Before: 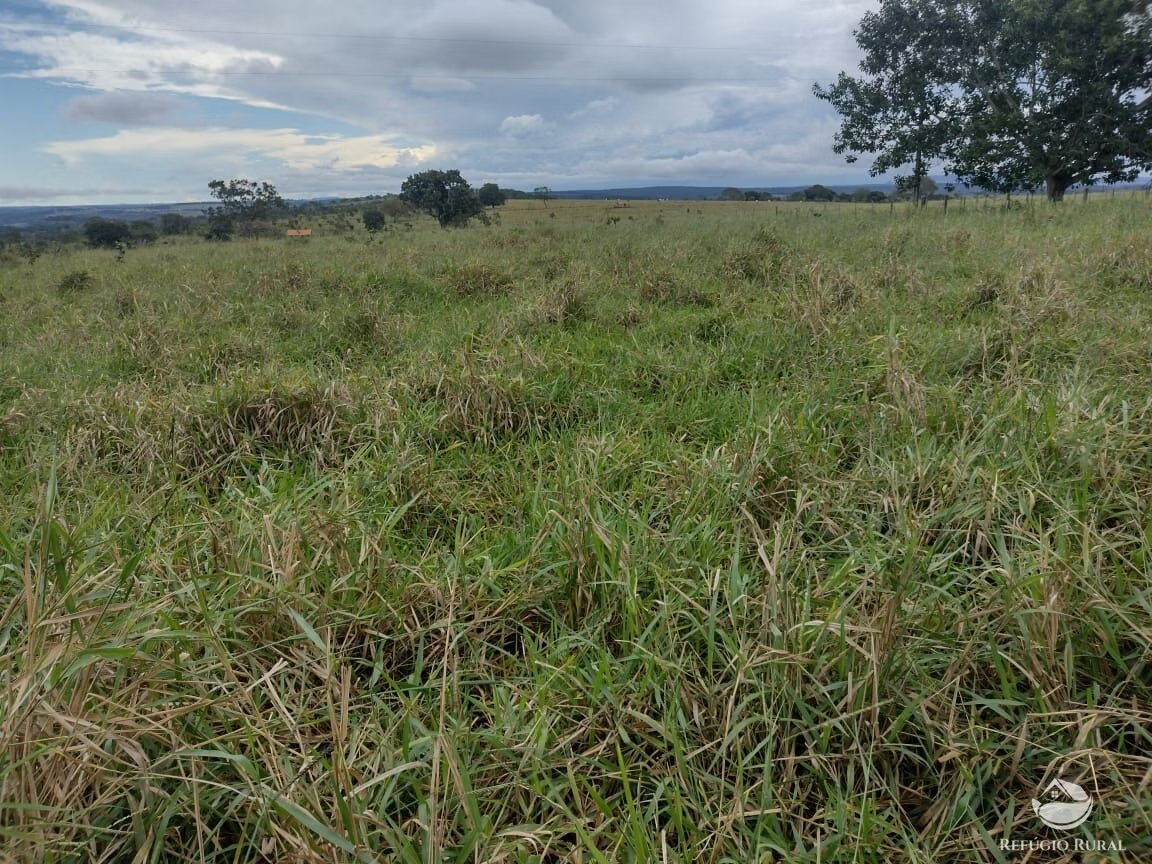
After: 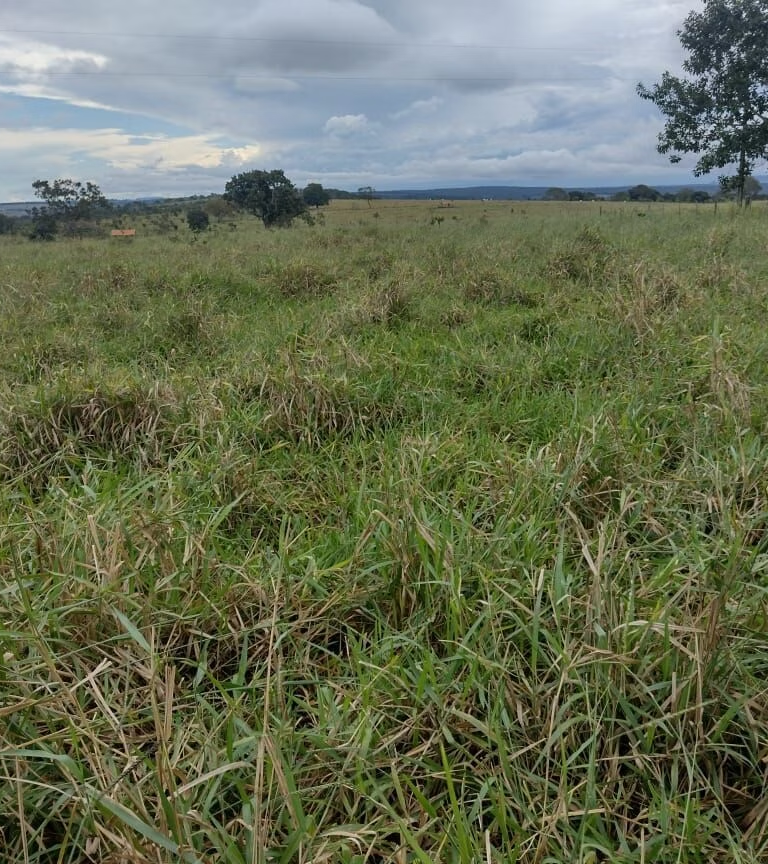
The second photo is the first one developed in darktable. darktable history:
crop and rotate: left 15.329%, right 17.934%
